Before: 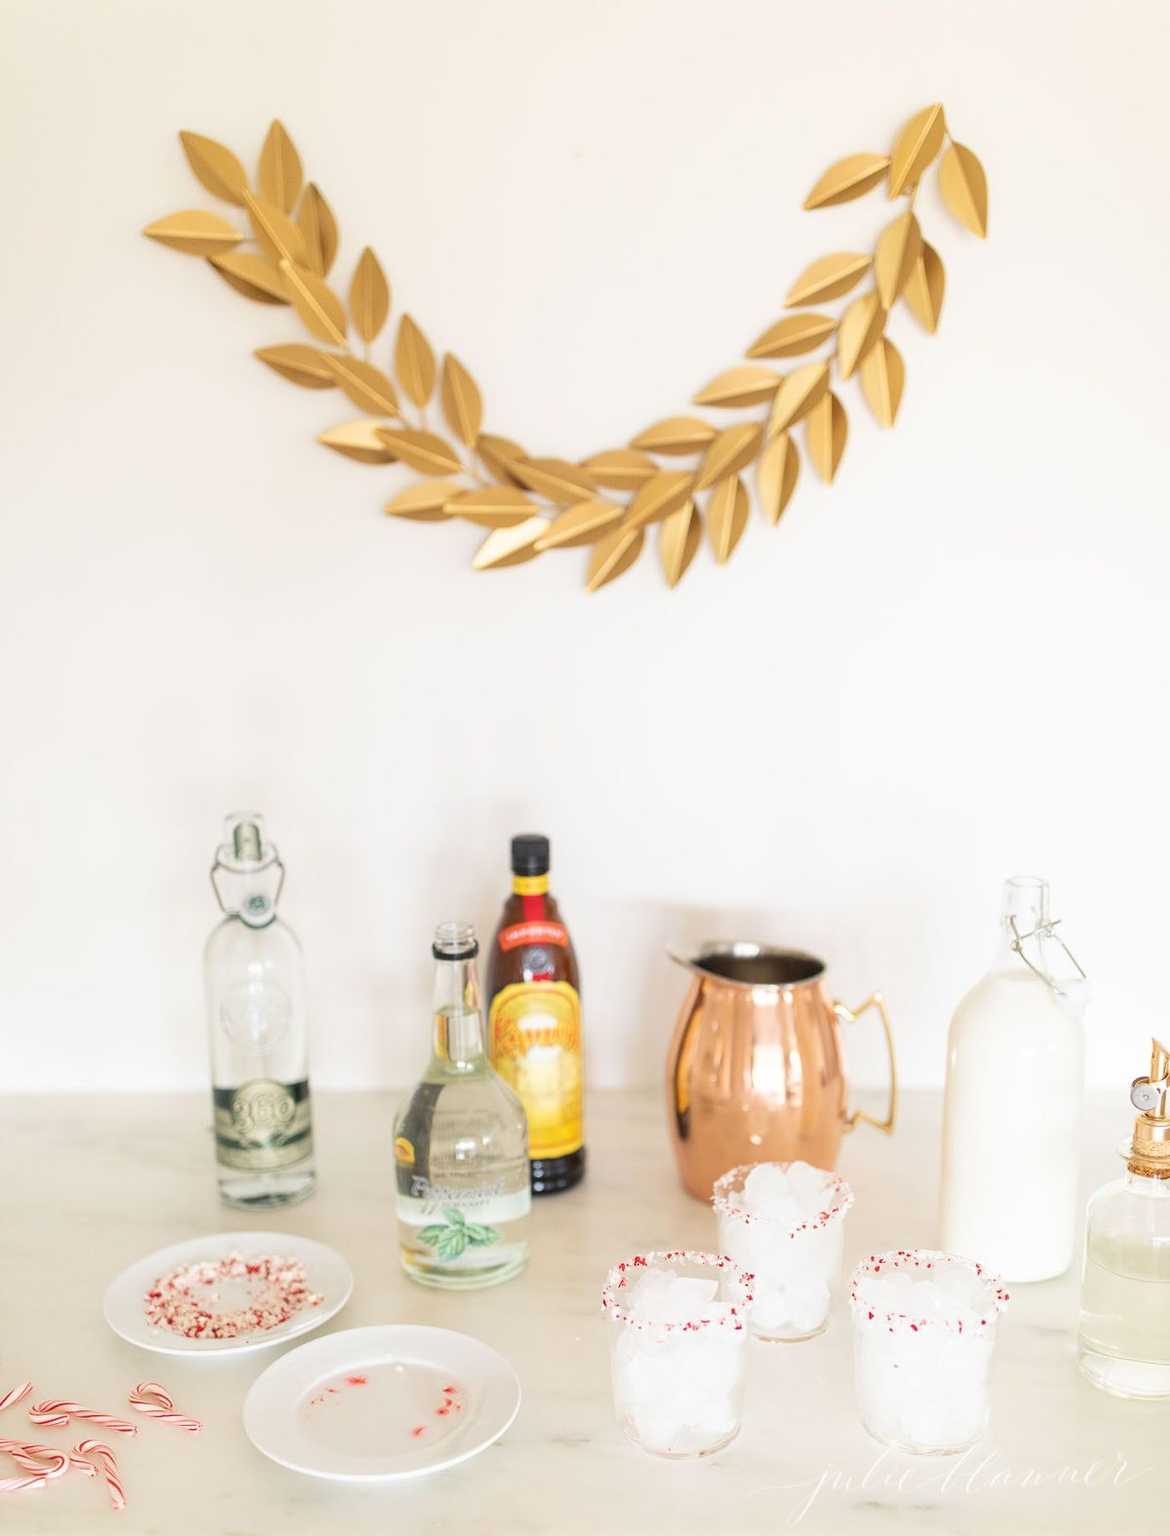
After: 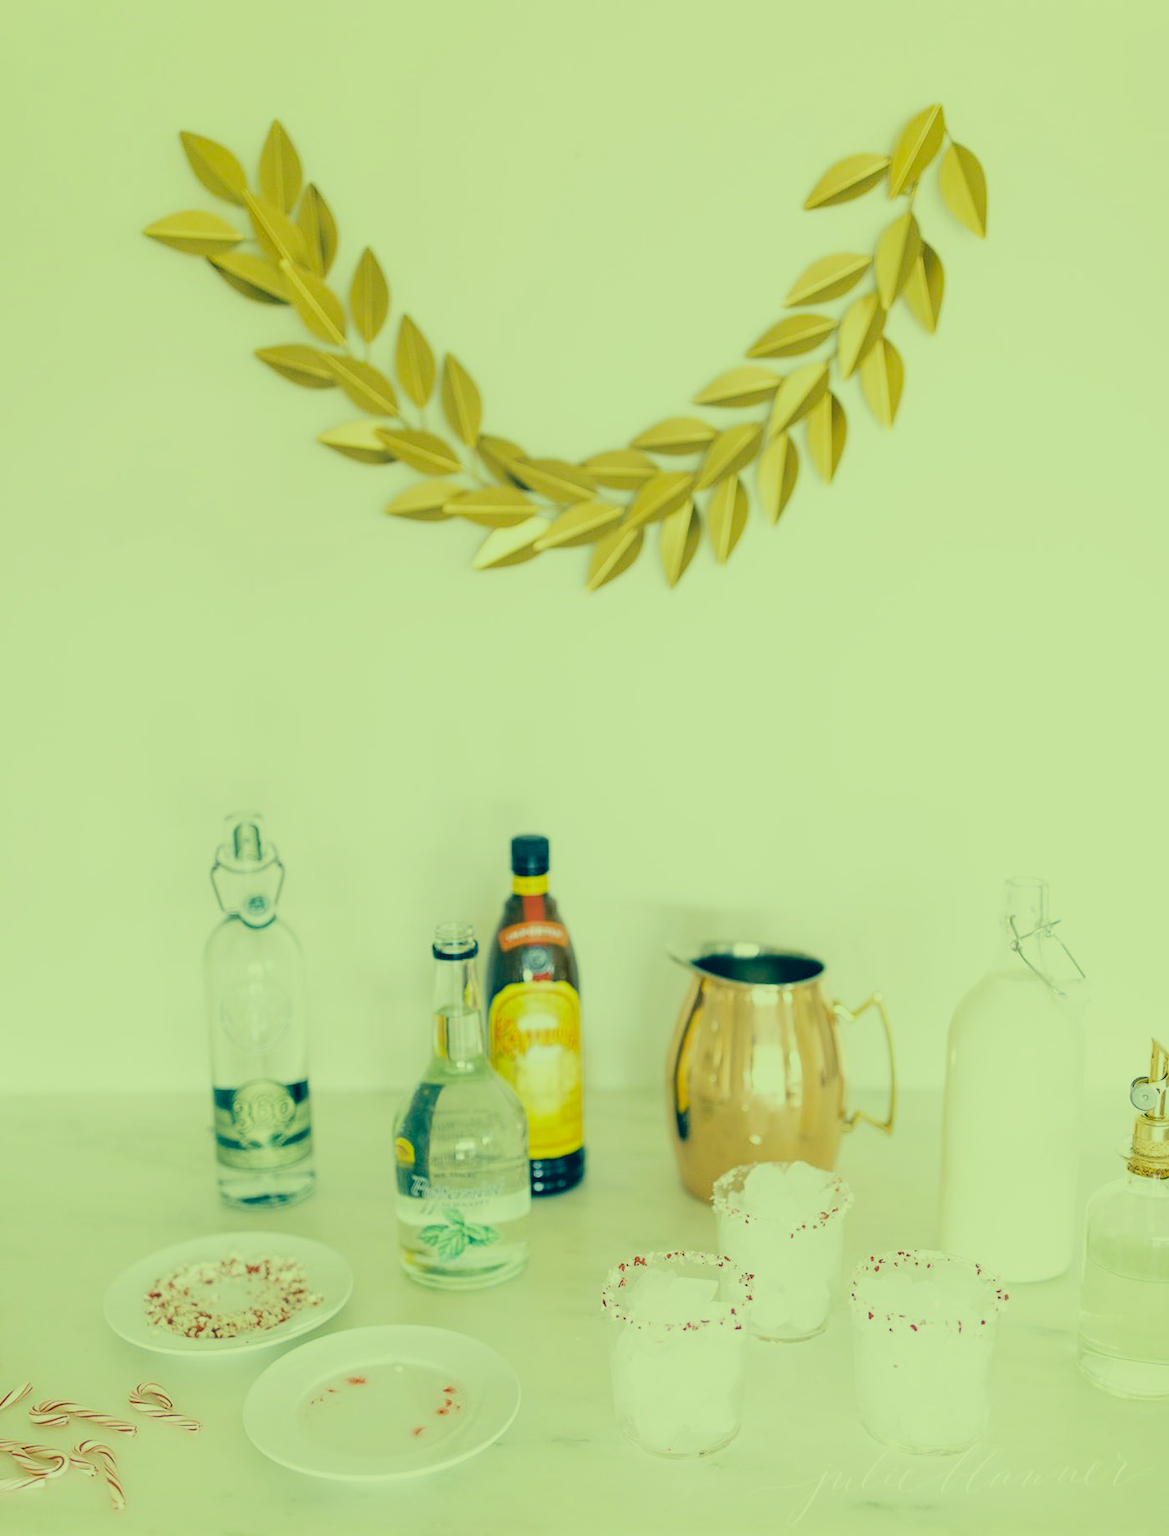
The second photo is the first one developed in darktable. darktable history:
filmic rgb: black relative exposure -5 EV, hardness 2.88, contrast 1.1, highlights saturation mix -20%
color correction: highlights a* -15.58, highlights b* 40, shadows a* -40, shadows b* -26.18
